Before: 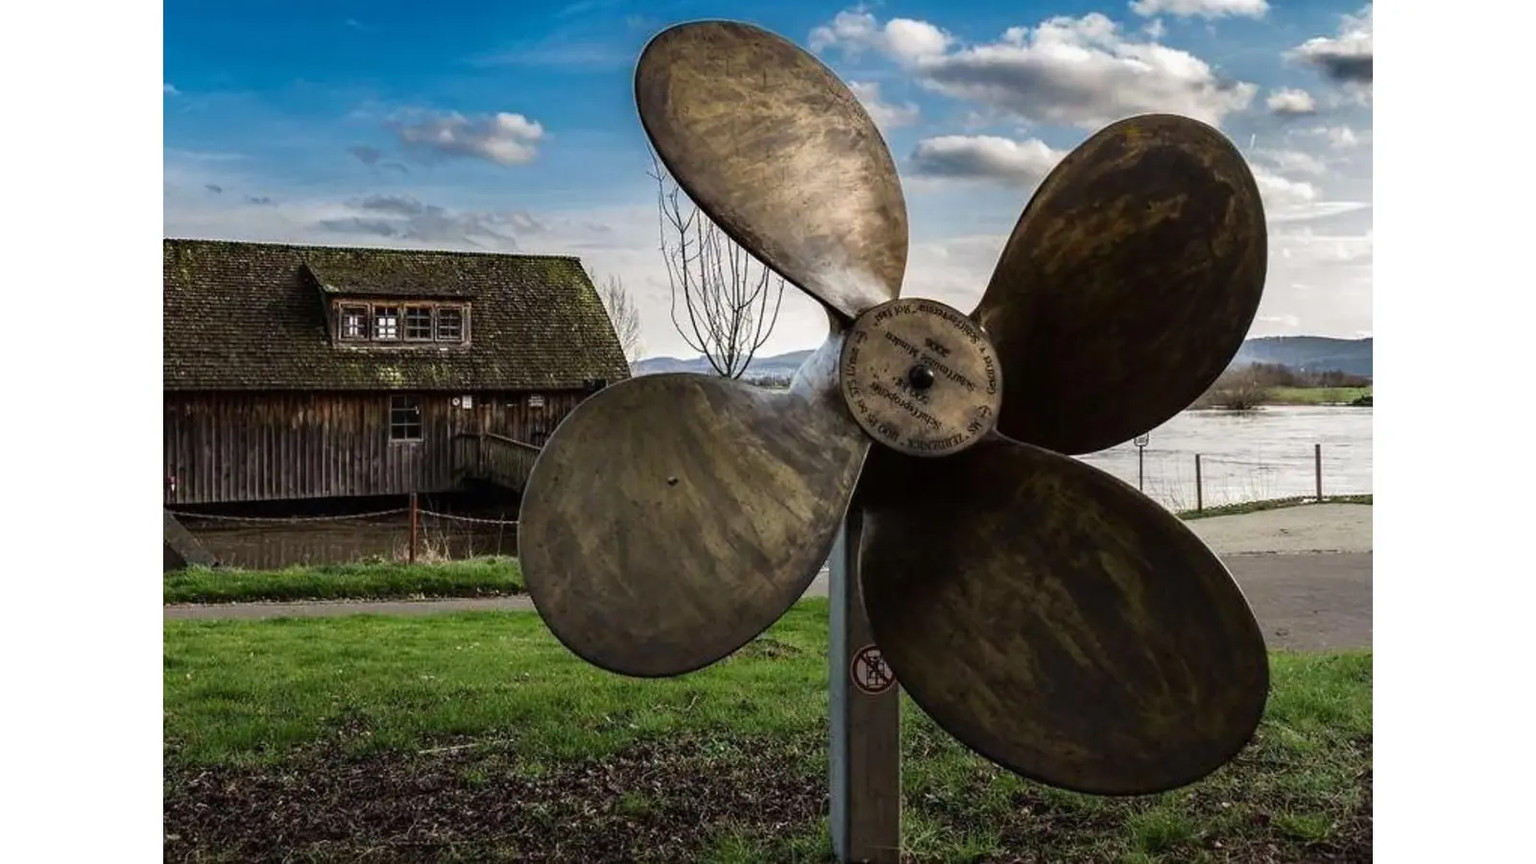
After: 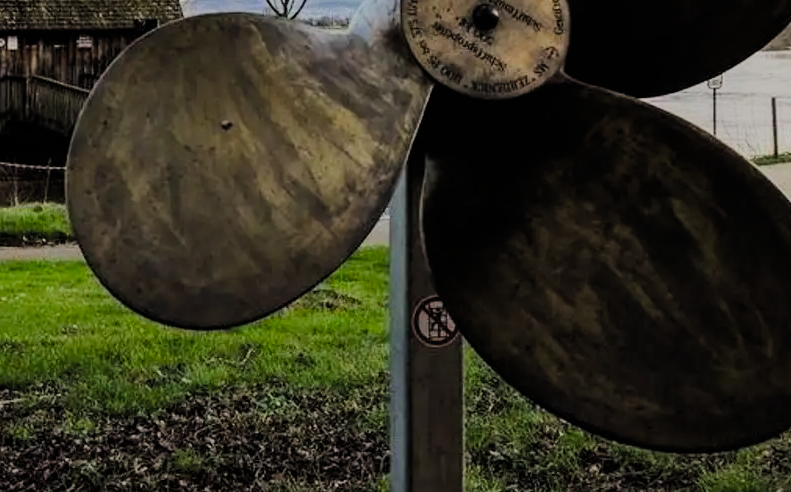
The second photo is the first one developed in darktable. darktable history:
filmic rgb: white relative exposure 8 EV, threshold 3 EV, hardness 2.44, latitude 10.07%, contrast 0.72, highlights saturation mix 10%, shadows ↔ highlights balance 1.38%, color science v4 (2020), enable highlight reconstruction true
tone equalizer: -8 EV -0.75 EV, -7 EV -0.7 EV, -6 EV -0.6 EV, -5 EV -0.4 EV, -3 EV 0.4 EV, -2 EV 0.6 EV, -1 EV 0.7 EV, +0 EV 0.75 EV, edges refinement/feathering 500, mask exposure compensation -1.57 EV, preserve details no
rotate and perspective: automatic cropping off
crop: left 29.672%, top 41.786%, right 20.851%, bottom 3.487%
